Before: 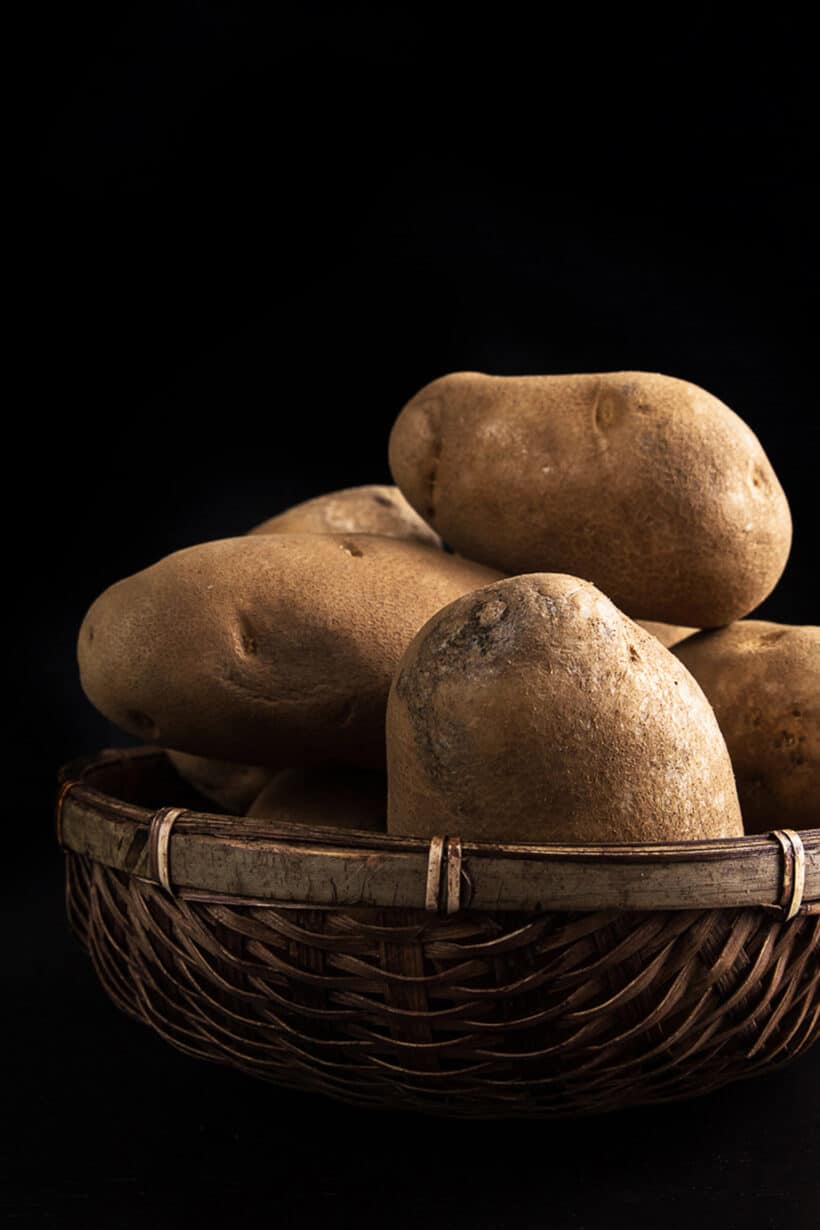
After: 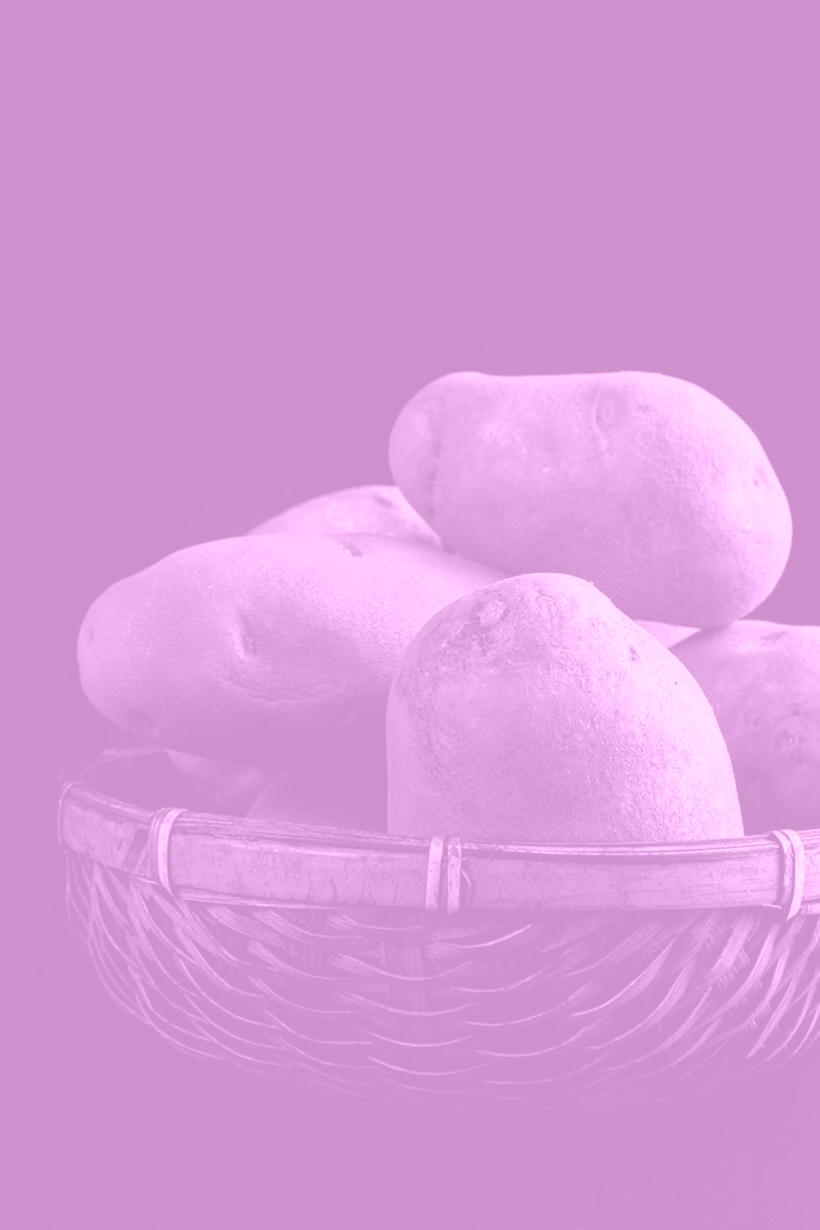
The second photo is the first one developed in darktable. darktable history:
colorize: hue 331.2°, saturation 69%, source mix 30.28%, lightness 69.02%, version 1
local contrast: mode bilateral grid, contrast 20, coarseness 50, detail 120%, midtone range 0.2
